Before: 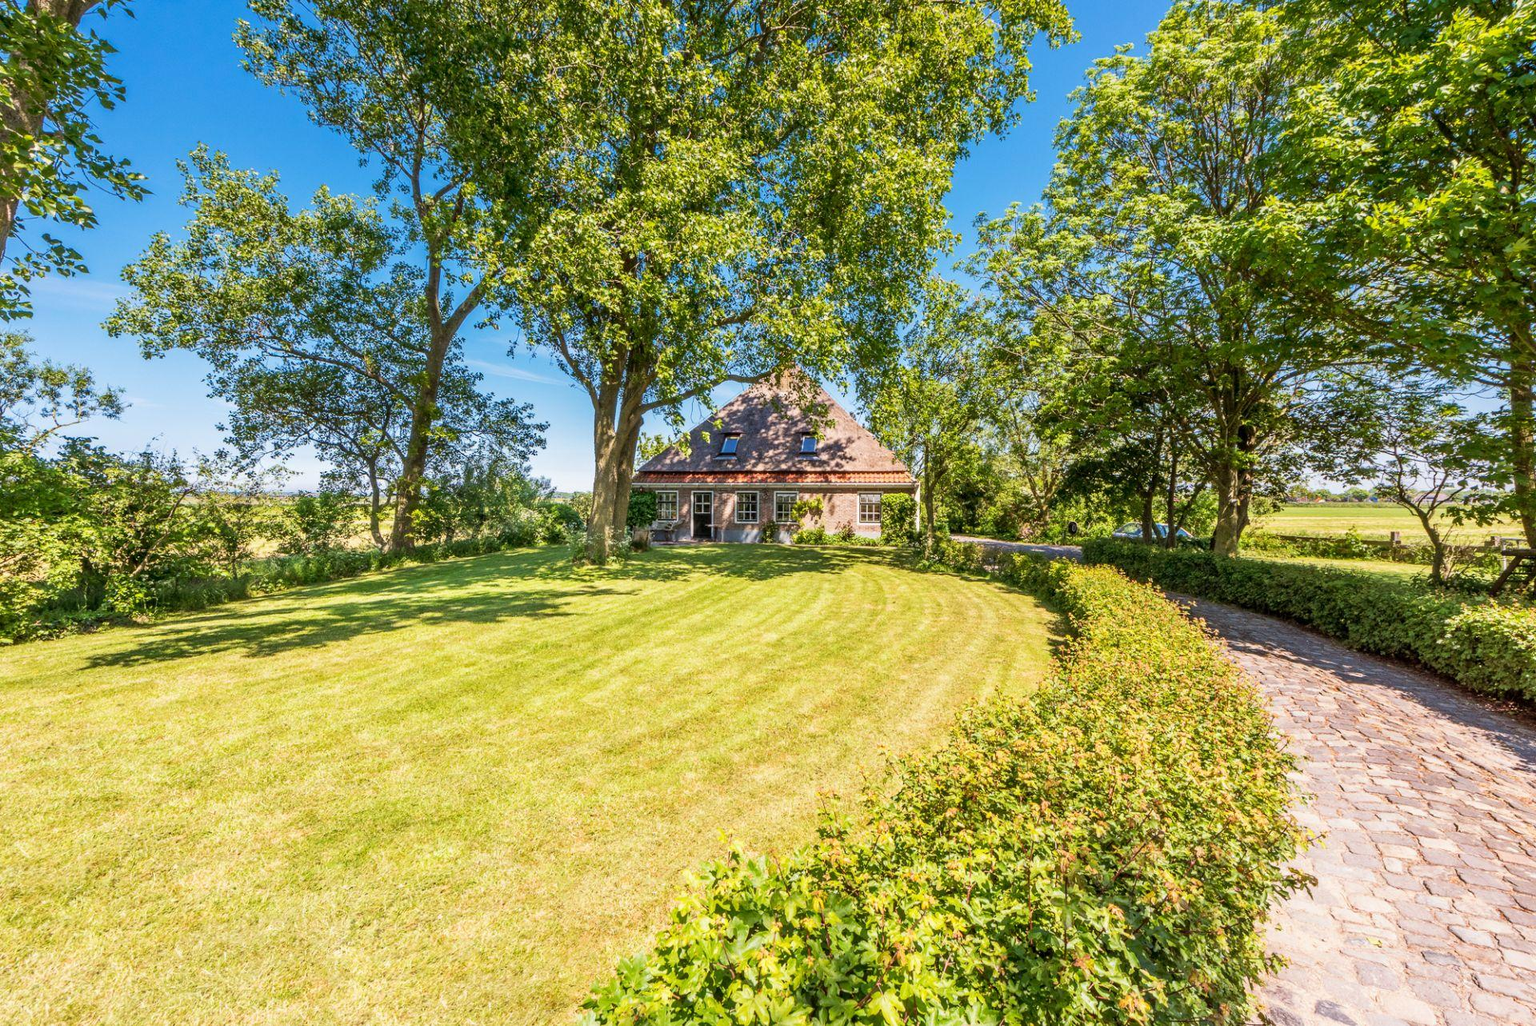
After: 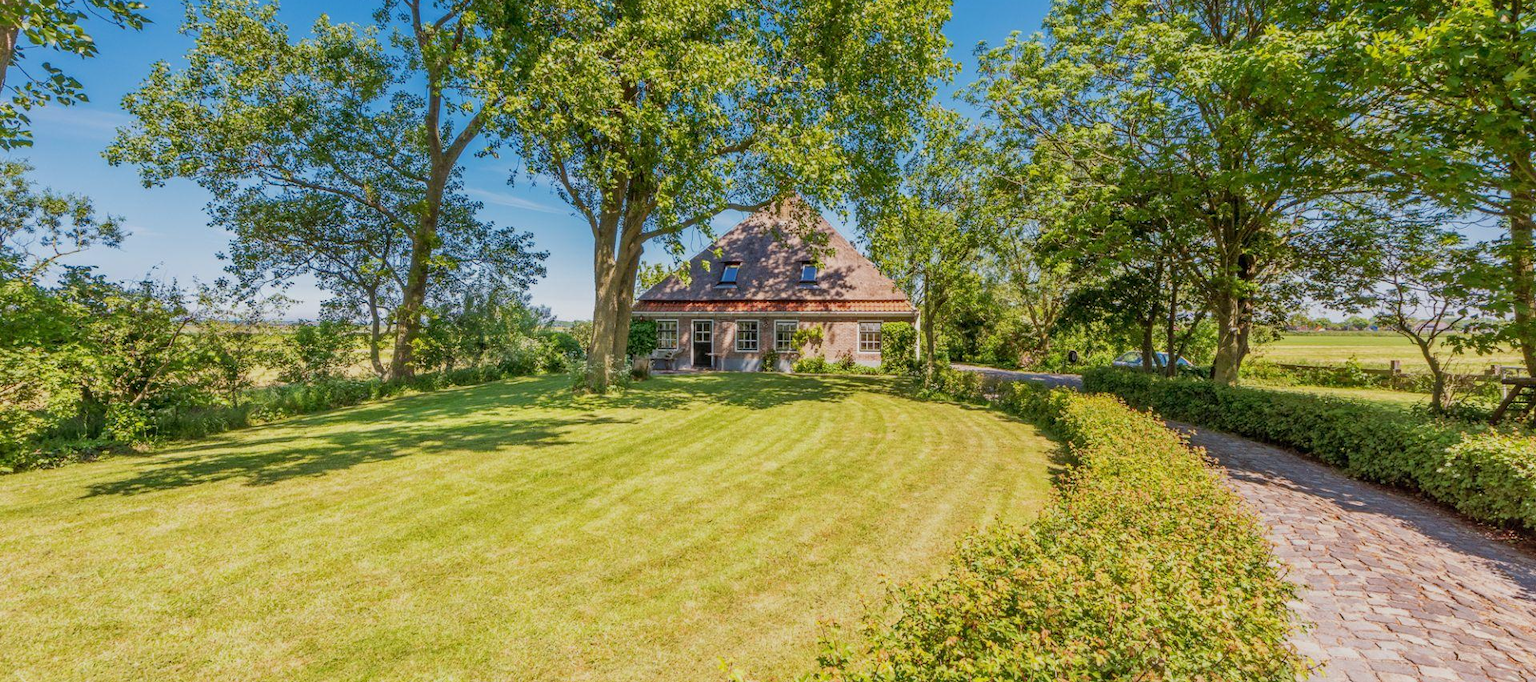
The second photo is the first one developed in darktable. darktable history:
shadows and highlights: shadows 62.66, white point adjustment 0.37, highlights -34.44, compress 83.82%
crop: top 16.727%, bottom 16.727%
tone equalizer: -8 EV 0.25 EV, -7 EV 0.417 EV, -6 EV 0.417 EV, -5 EV 0.25 EV, -3 EV -0.25 EV, -2 EV -0.417 EV, -1 EV -0.417 EV, +0 EV -0.25 EV, edges refinement/feathering 500, mask exposure compensation -1.57 EV, preserve details guided filter
